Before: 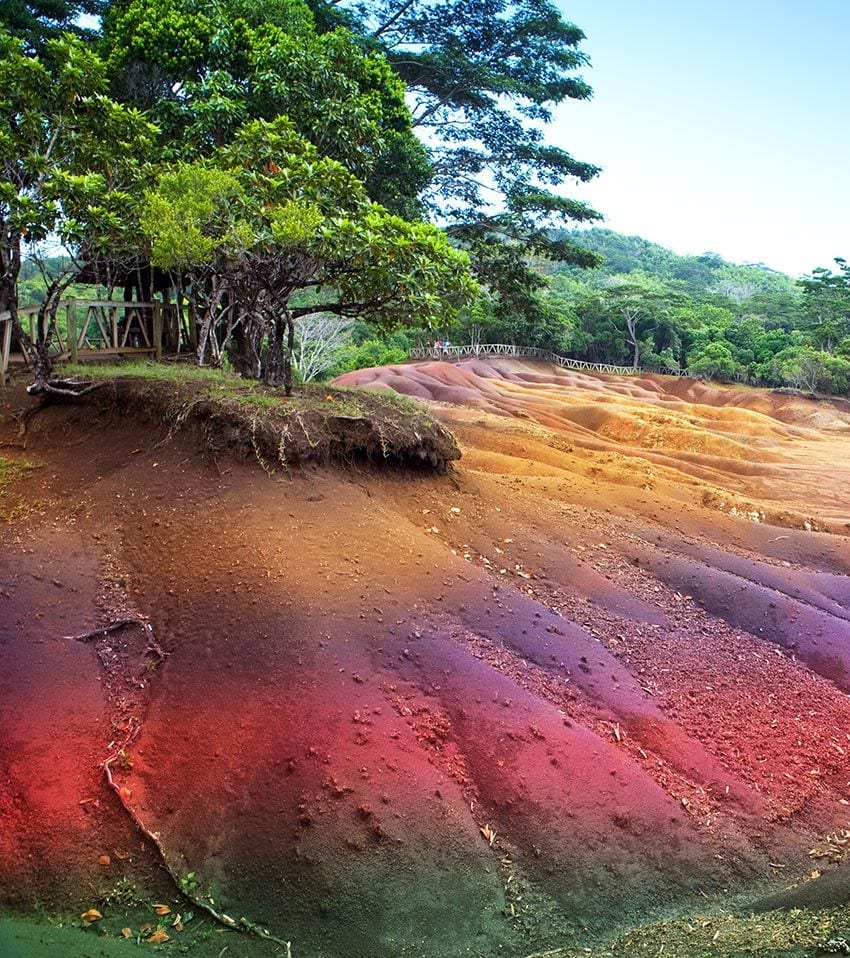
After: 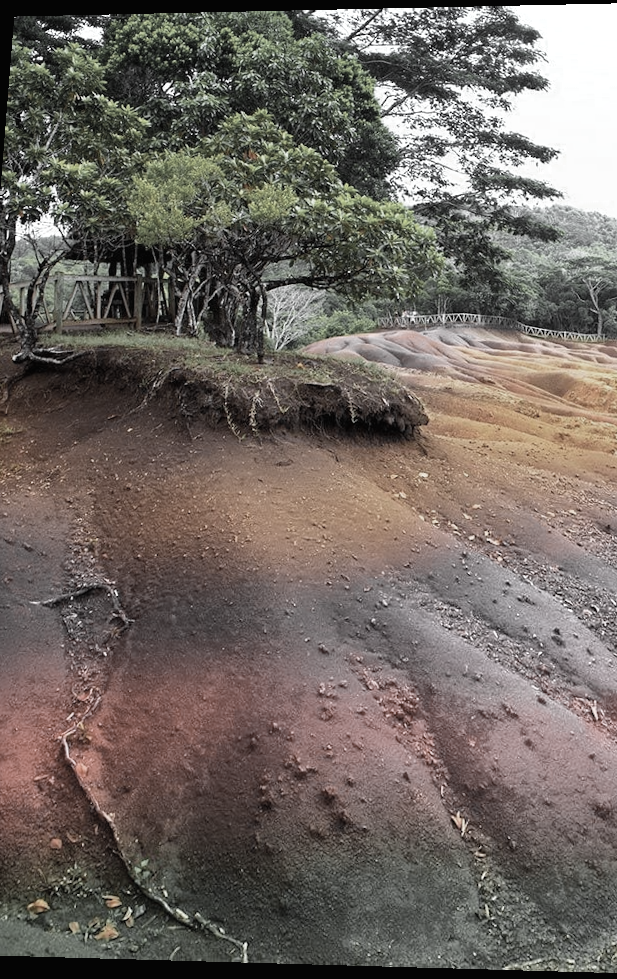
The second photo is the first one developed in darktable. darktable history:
white balance: emerald 1
rotate and perspective: rotation 0.128°, lens shift (vertical) -0.181, lens shift (horizontal) -0.044, shear 0.001, automatic cropping off
shadows and highlights: shadows 35, highlights -35, soften with gaussian
crop and rotate: left 6.617%, right 26.717%
contrast brightness saturation: contrast -0.02, brightness -0.01, saturation 0.03
color zones: curves: ch0 [(0, 0.613) (0.01, 0.613) (0.245, 0.448) (0.498, 0.529) (0.642, 0.665) (0.879, 0.777) (0.99, 0.613)]; ch1 [(0, 0.035) (0.121, 0.189) (0.259, 0.197) (0.415, 0.061) (0.589, 0.022) (0.732, 0.022) (0.857, 0.026) (0.991, 0.053)]
